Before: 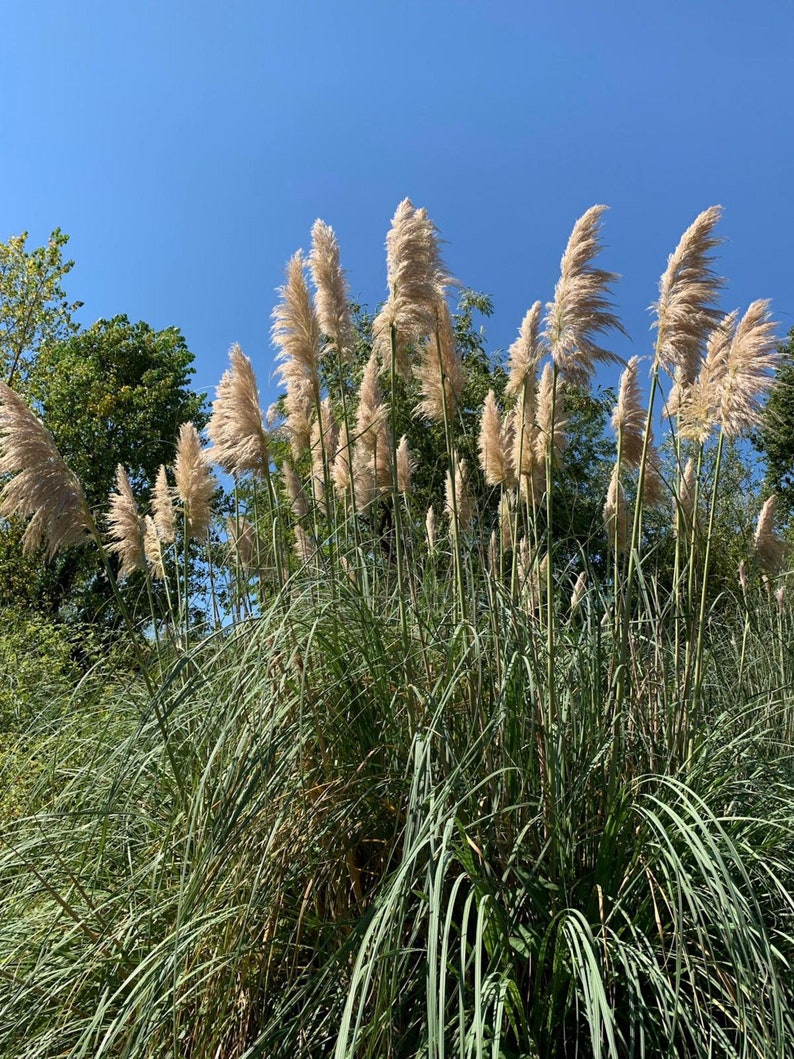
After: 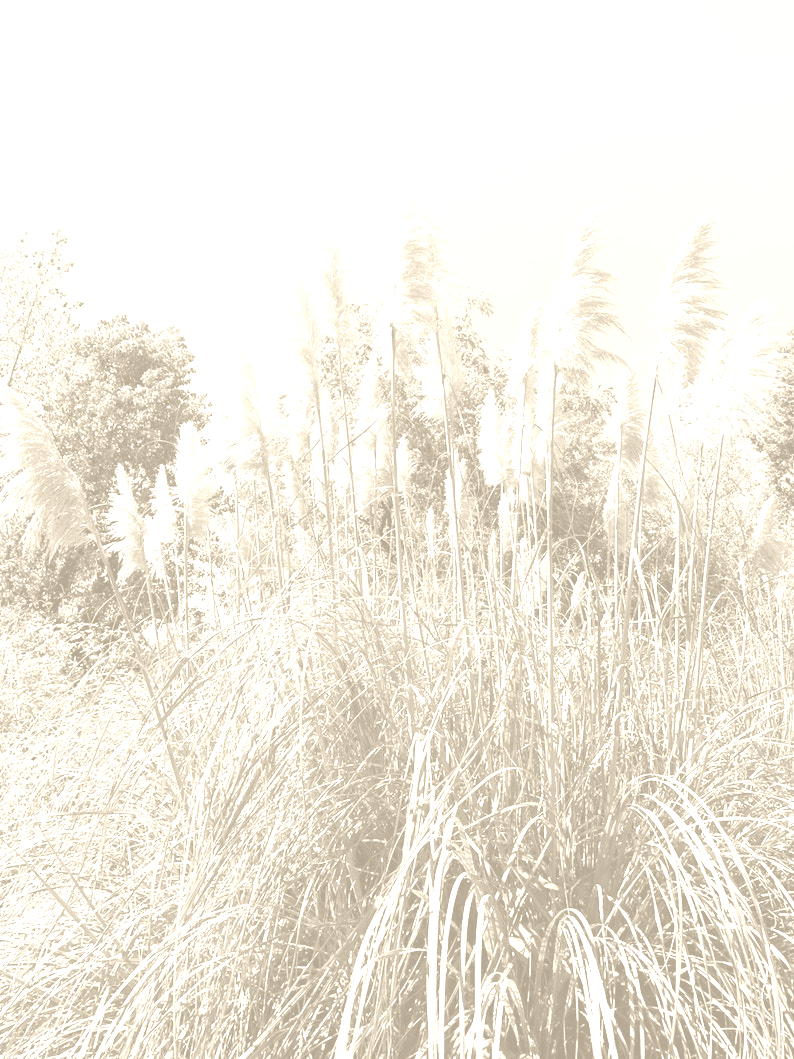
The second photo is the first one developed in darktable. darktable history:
exposure: black level correction 0, exposure 0.7 EV, compensate exposure bias true, compensate highlight preservation false
contrast brightness saturation: contrast 0.2, brightness 0.16, saturation 0.22
colorize: hue 36°, saturation 71%, lightness 80.79%
